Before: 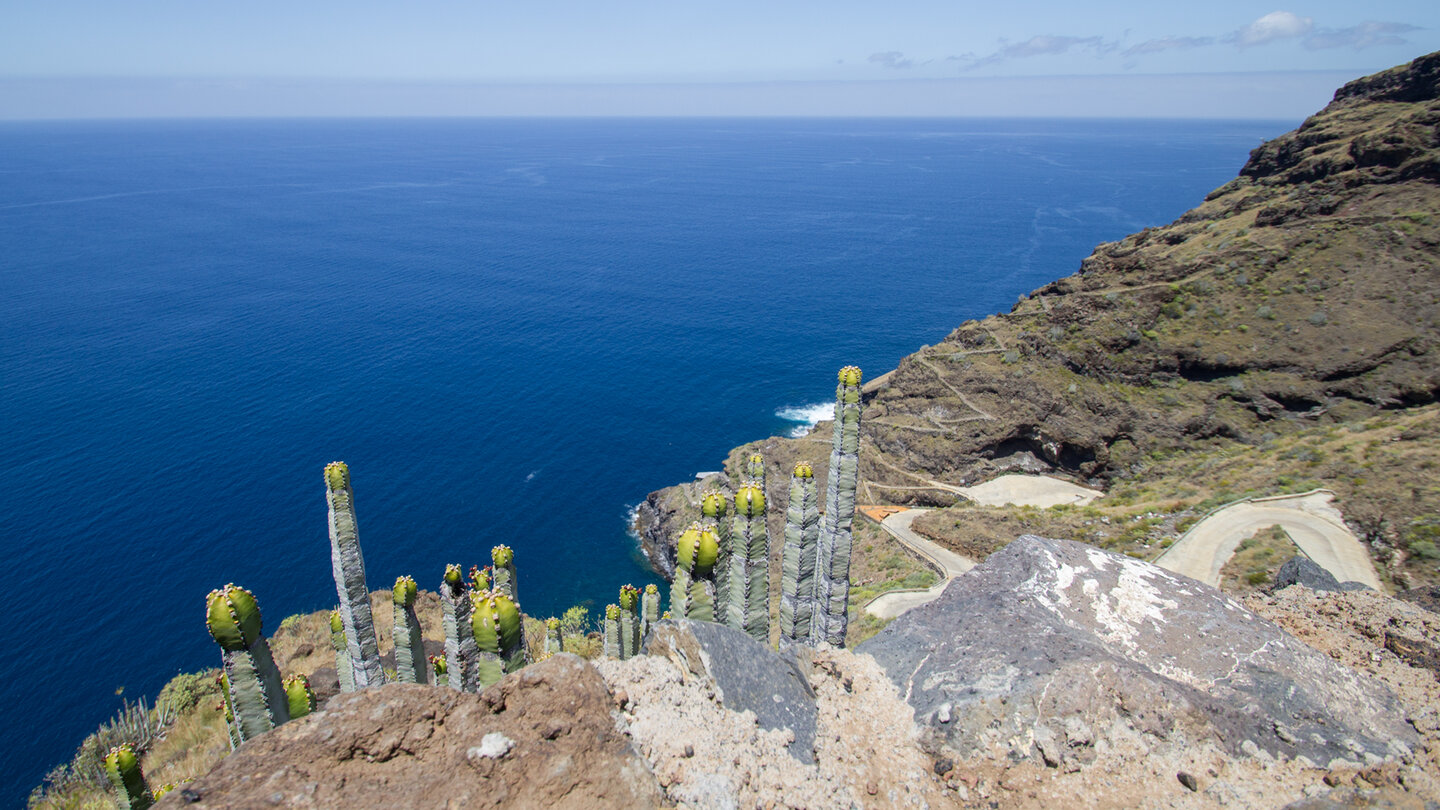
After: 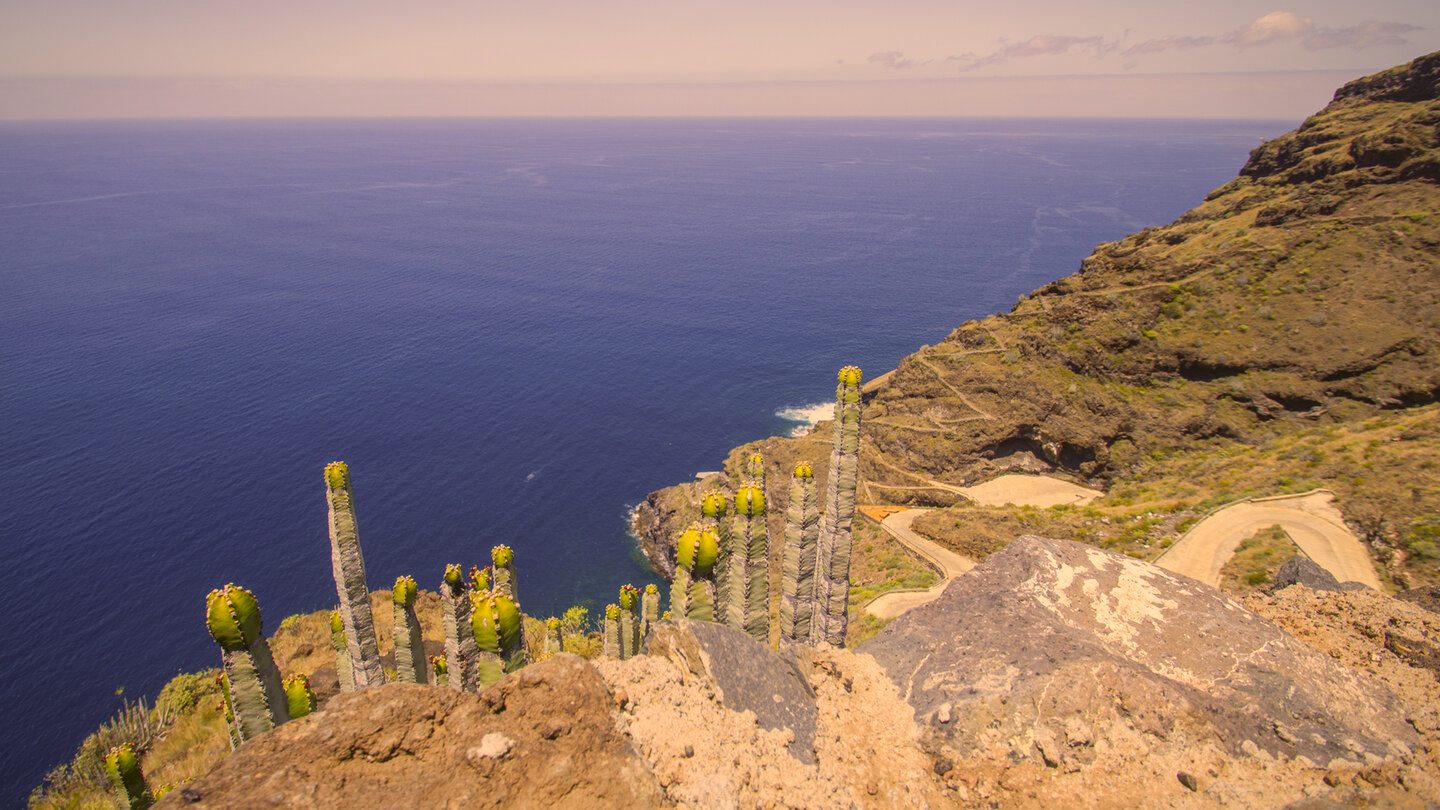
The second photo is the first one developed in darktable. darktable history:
local contrast: highlights 46%, shadows 4%, detail 98%
vignetting: fall-off start 99.39%, fall-off radius 64.94%, brightness -0.312, saturation -0.058, automatic ratio true
color correction: highlights a* 18.01, highlights b* 34.81, shadows a* 1.86, shadows b* 6.29, saturation 1.03
